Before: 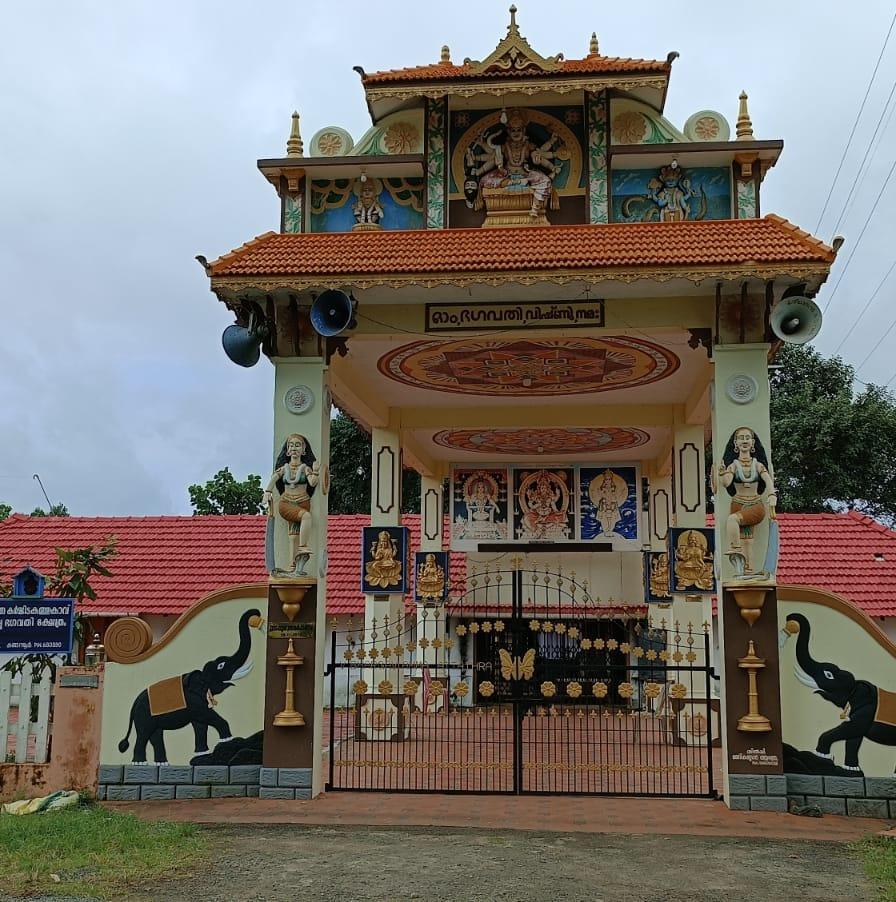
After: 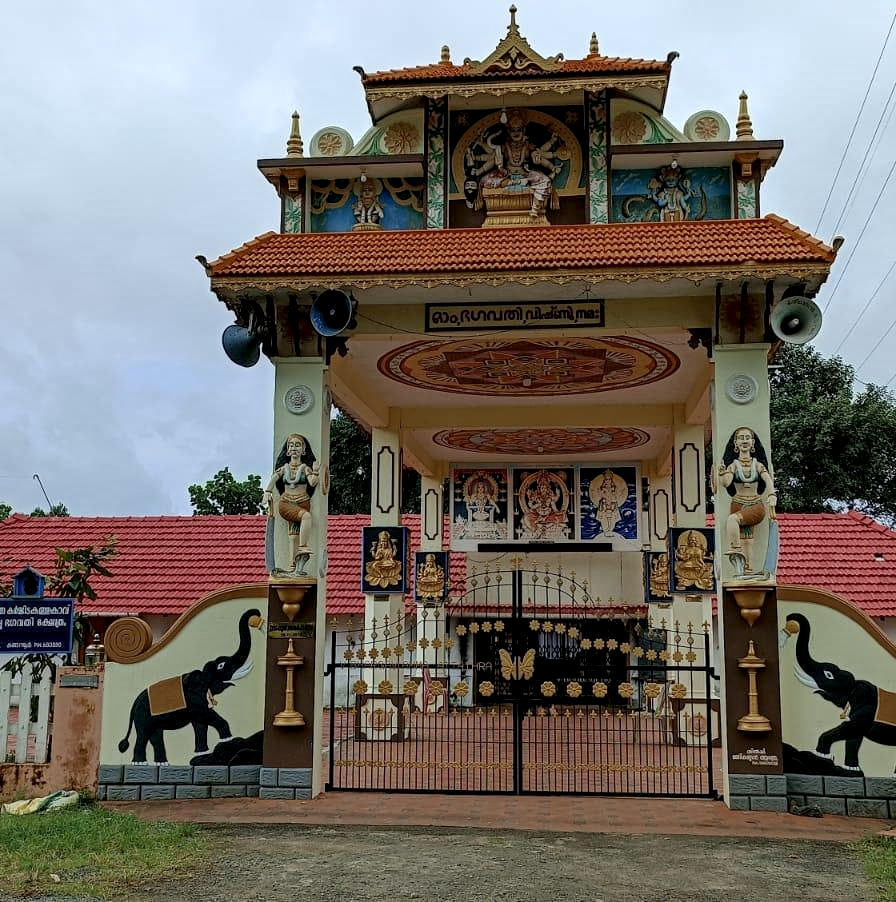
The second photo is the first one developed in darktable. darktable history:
local contrast: detail 135%, midtone range 0.743
